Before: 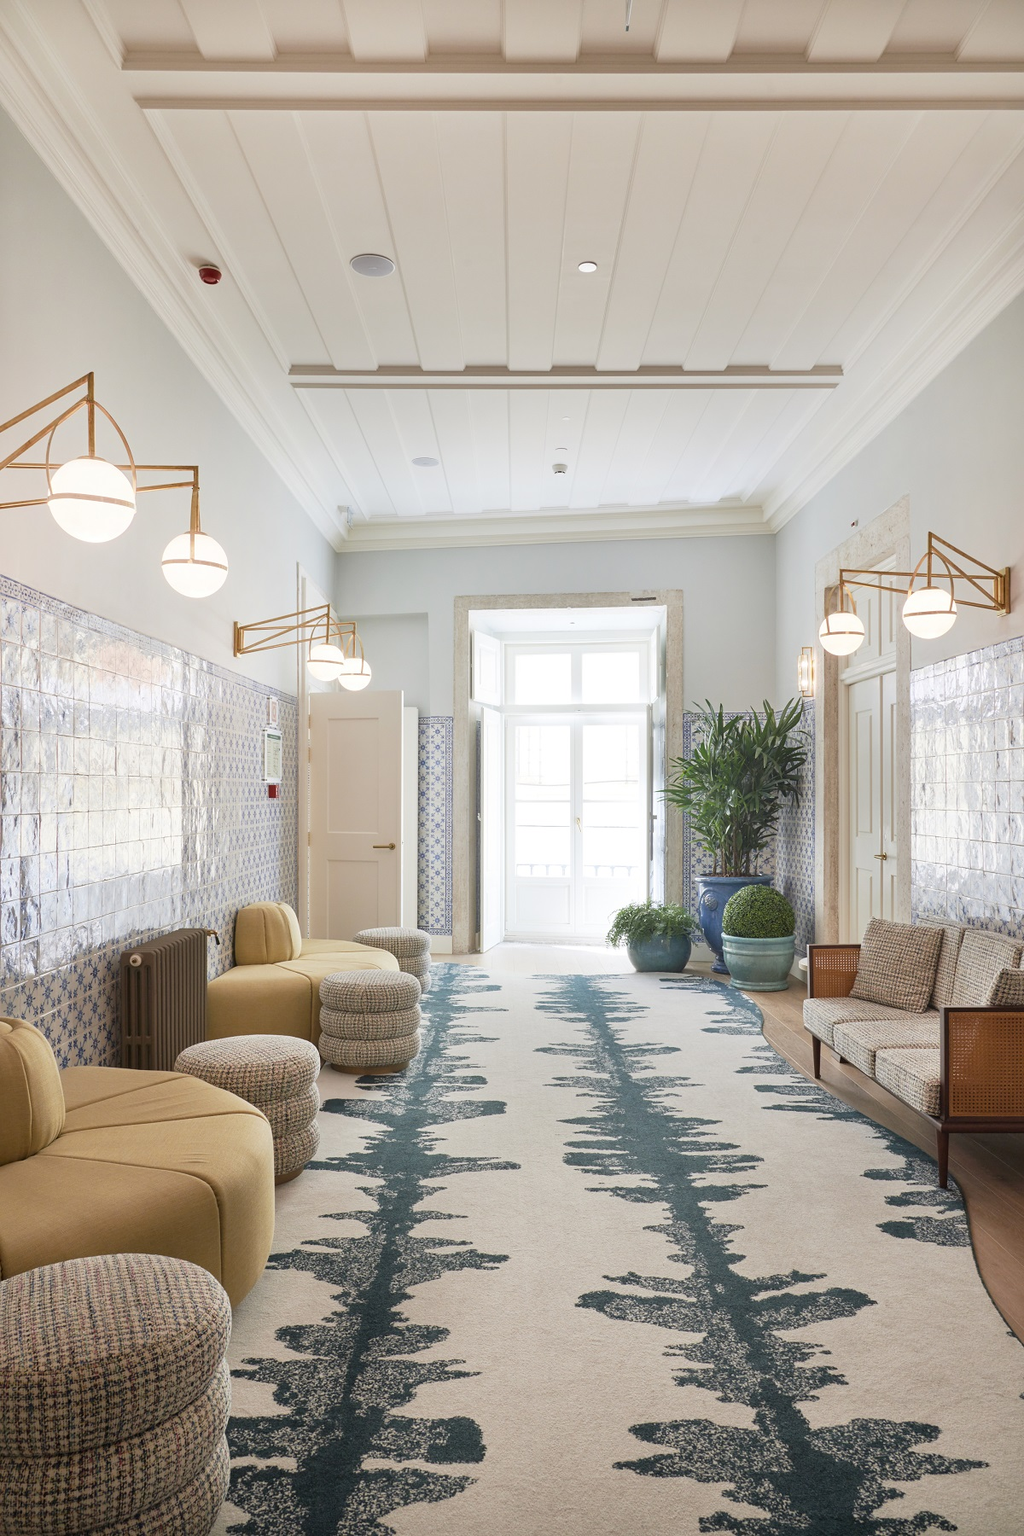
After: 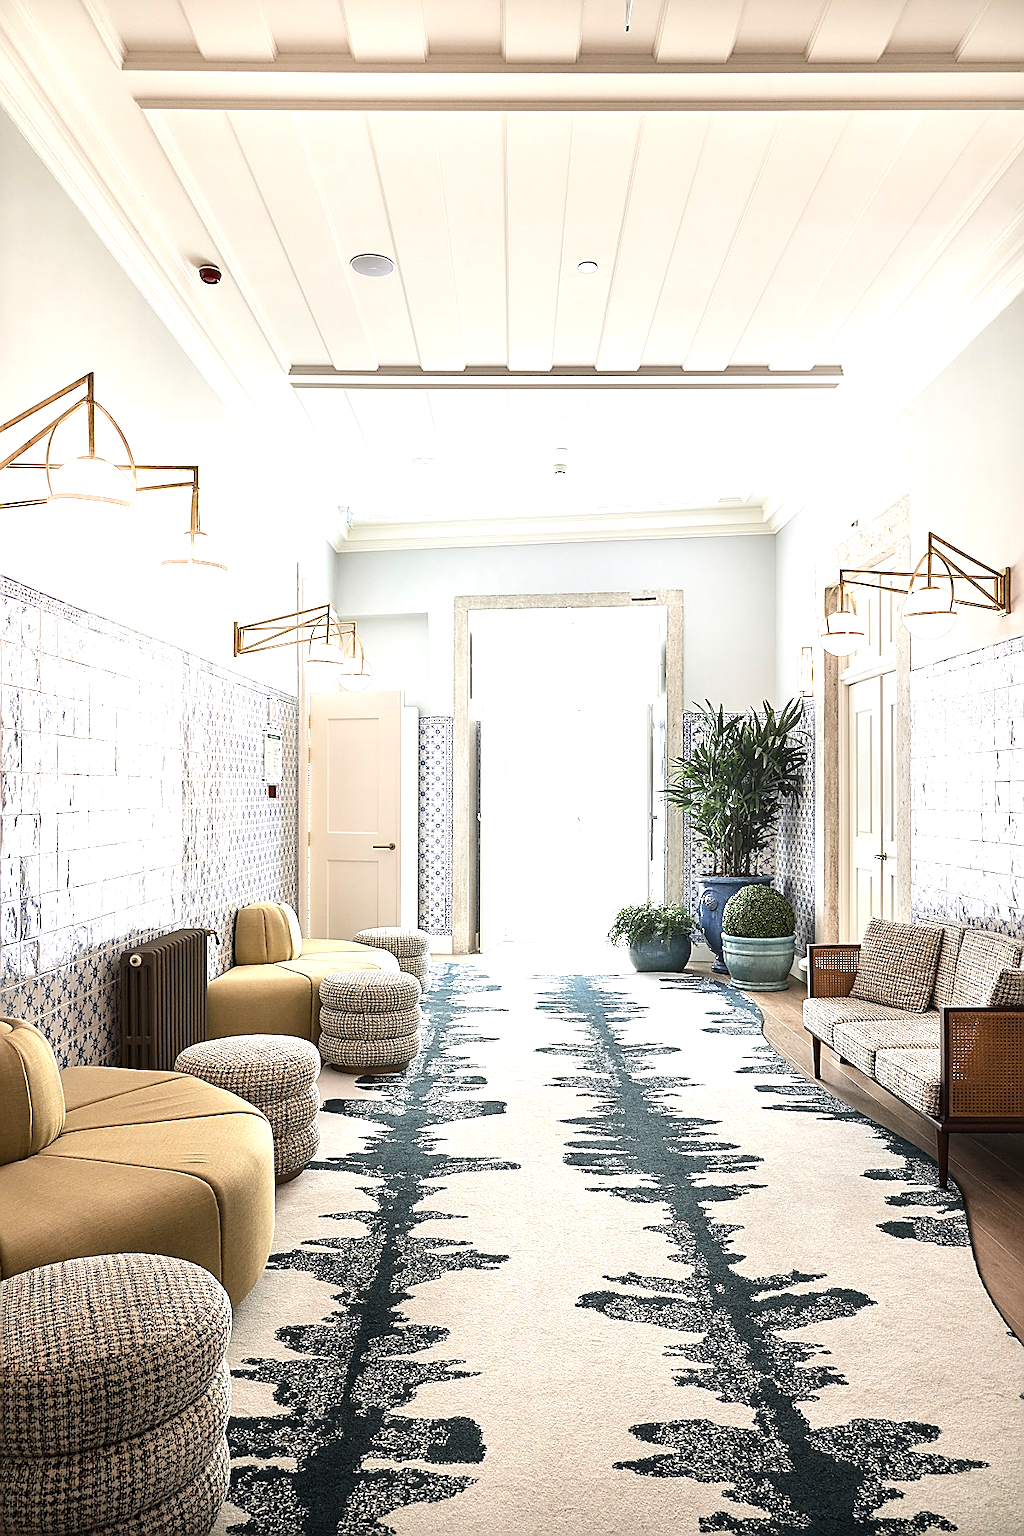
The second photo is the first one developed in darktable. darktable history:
tone equalizer: -8 EV -1.12 EV, -7 EV -0.993 EV, -6 EV -0.844 EV, -5 EV -0.574 EV, -3 EV 0.576 EV, -2 EV 0.846 EV, -1 EV 1 EV, +0 EV 1.08 EV, edges refinement/feathering 500, mask exposure compensation -1.57 EV, preserve details no
color correction: highlights b* 0, saturation 0.982
sharpen: radius 1.411, amount 1.261, threshold 0.648
